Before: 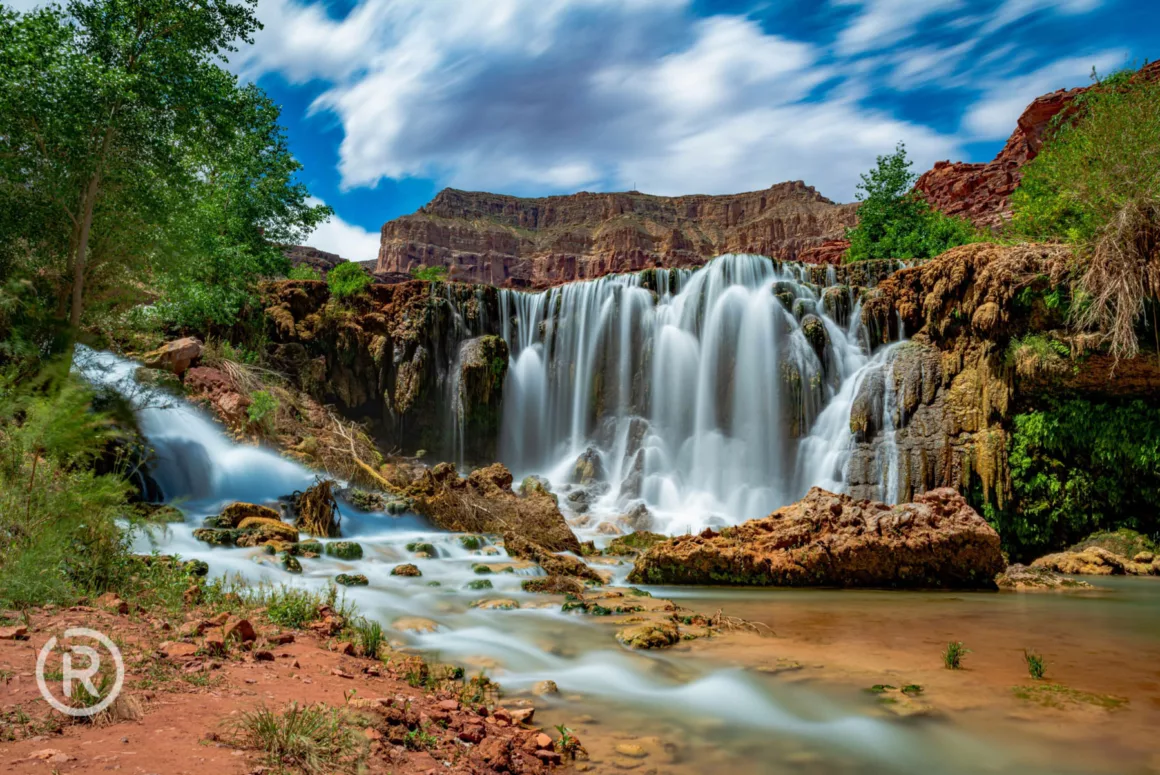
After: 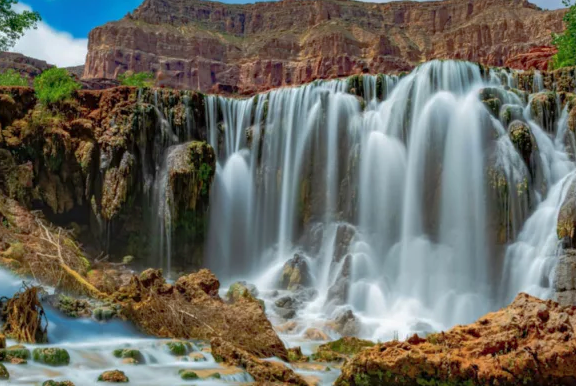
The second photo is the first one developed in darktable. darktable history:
crop: left 25.336%, top 25.161%, right 24.996%, bottom 25.017%
shadows and highlights: on, module defaults
